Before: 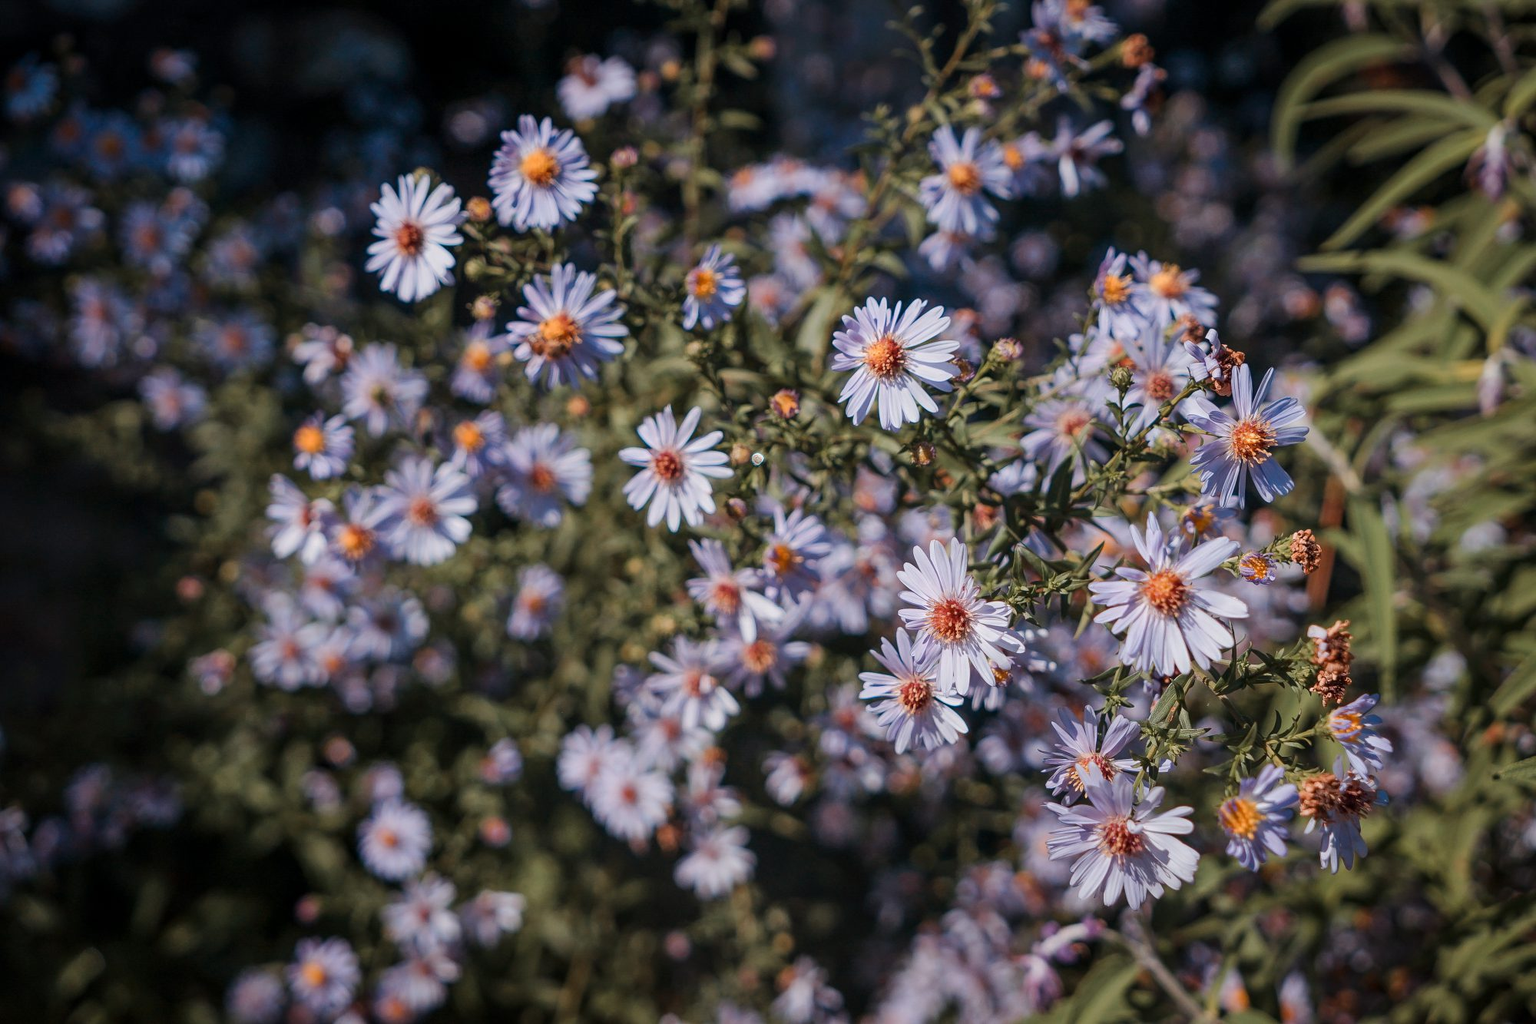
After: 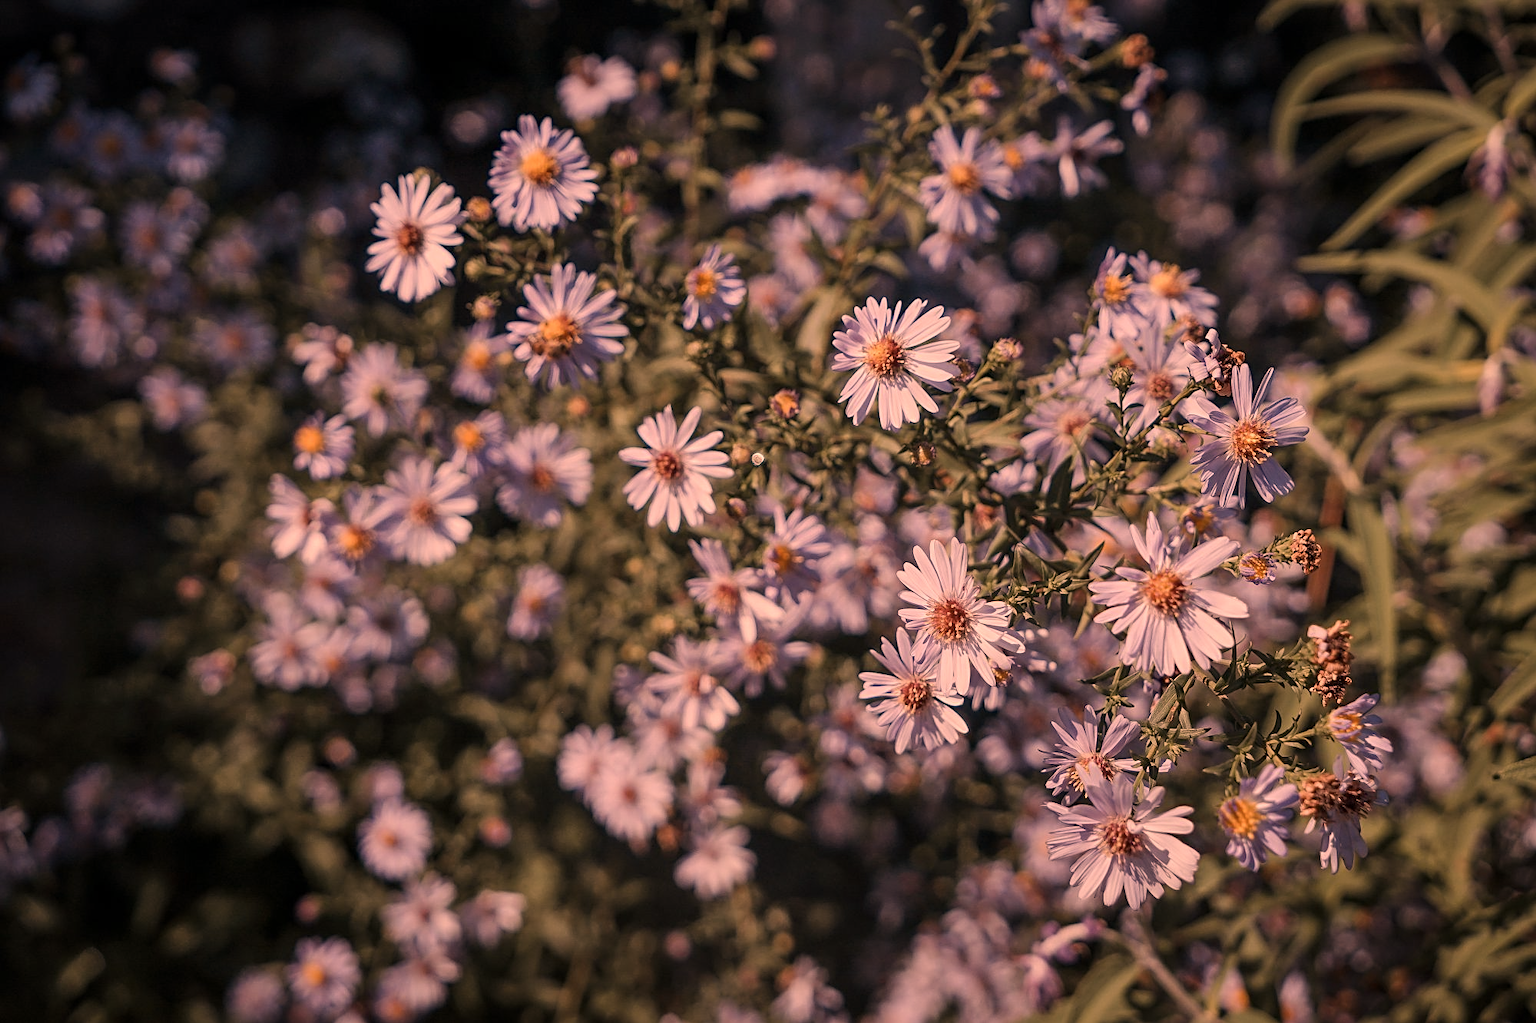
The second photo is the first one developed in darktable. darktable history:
color correction: highlights a* 40, highlights b* 40, saturation 0.69
sharpen: radius 2.529, amount 0.323
